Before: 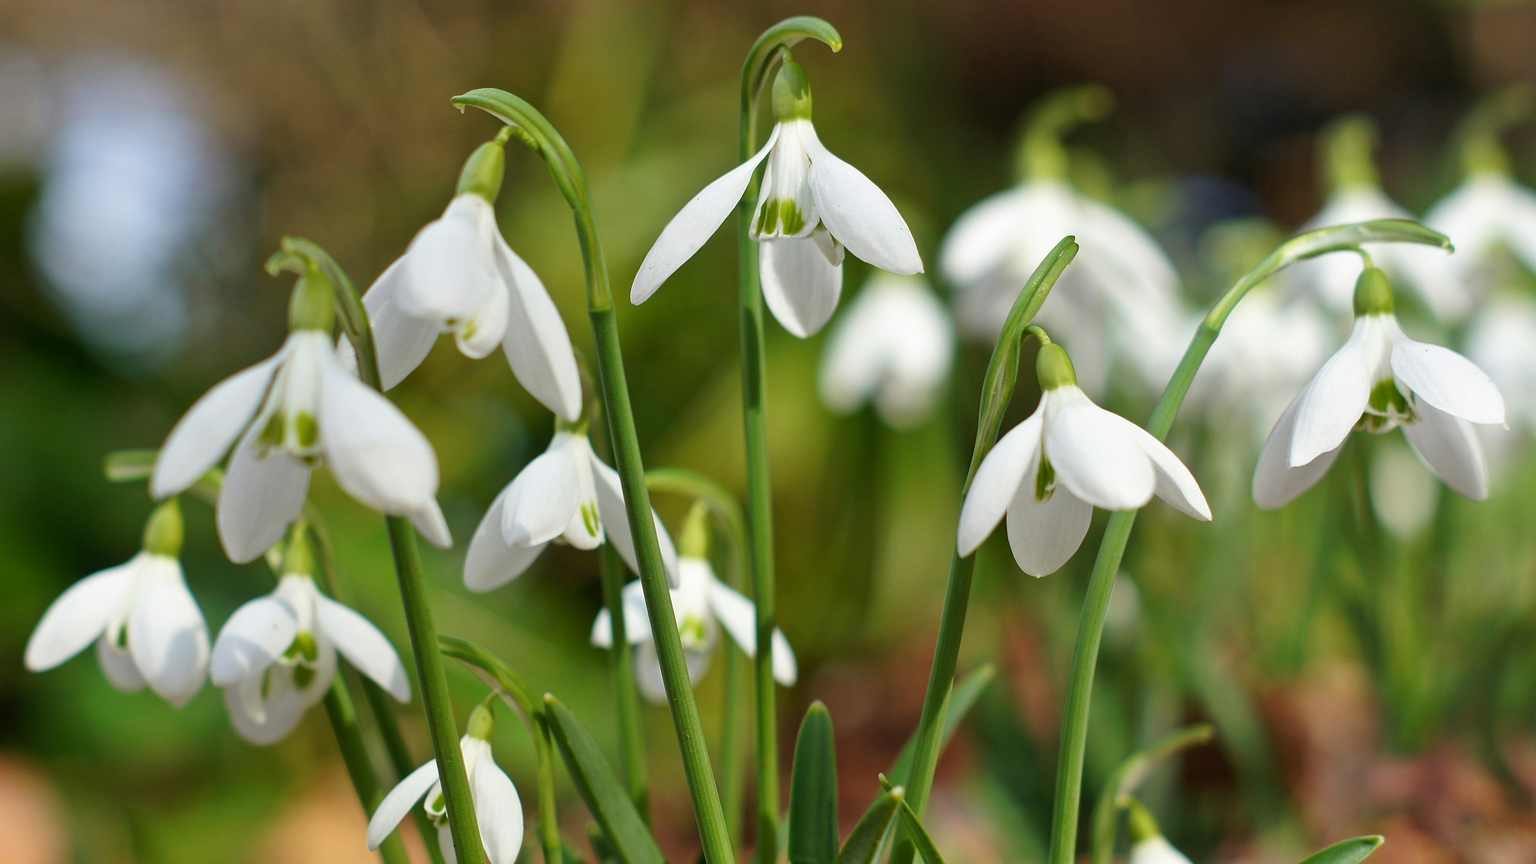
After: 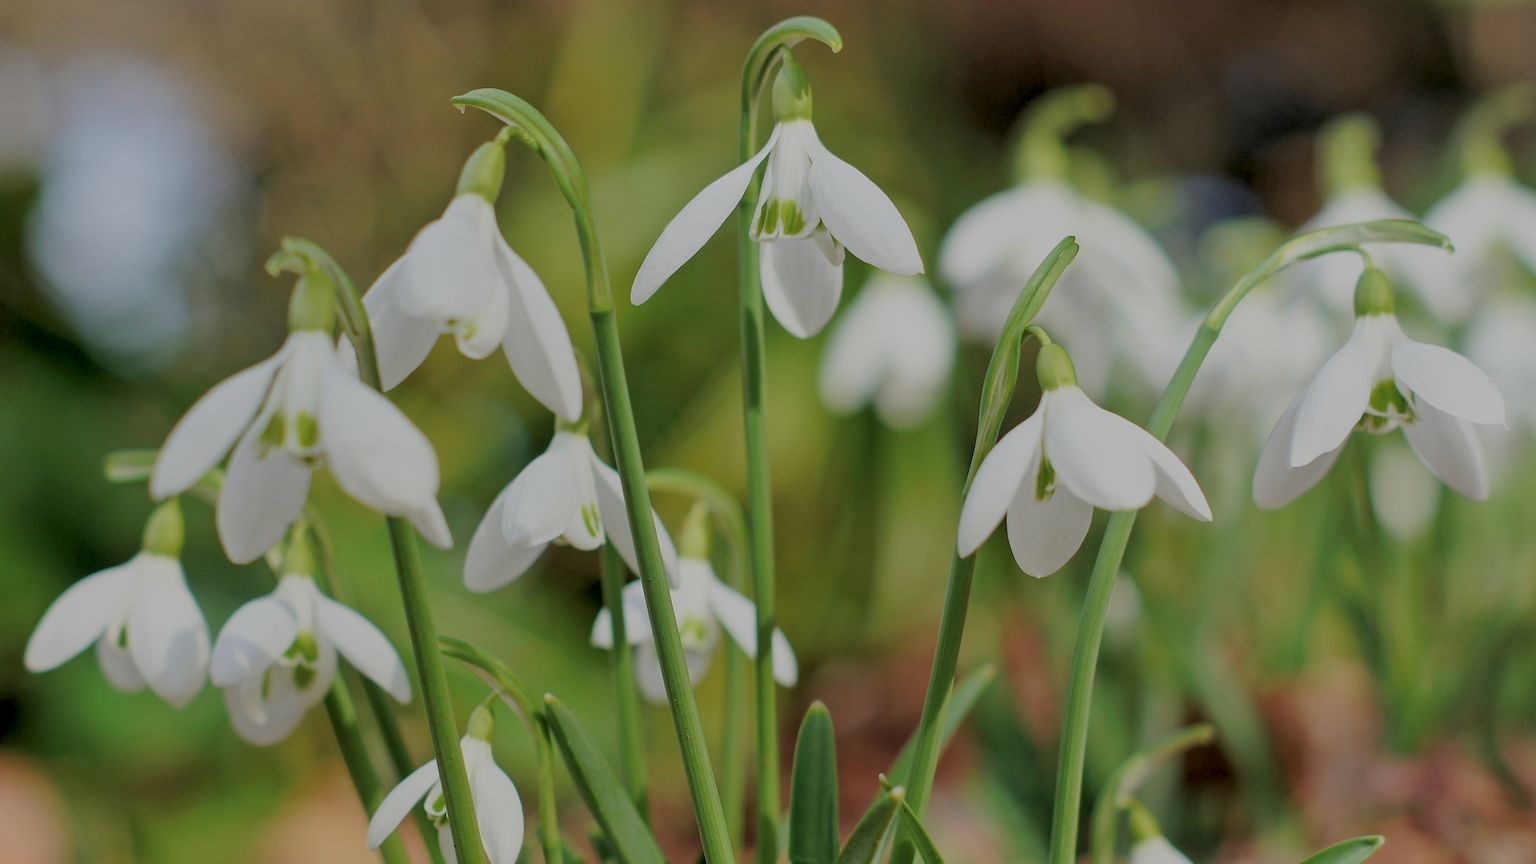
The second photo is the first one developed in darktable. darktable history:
filmic rgb: black relative exposure -8.01 EV, white relative exposure 8.05 EV, target black luminance 0%, hardness 2.51, latitude 76.05%, contrast 0.577, shadows ↔ highlights balance 0.003%
local contrast: highlights 89%, shadows 82%
